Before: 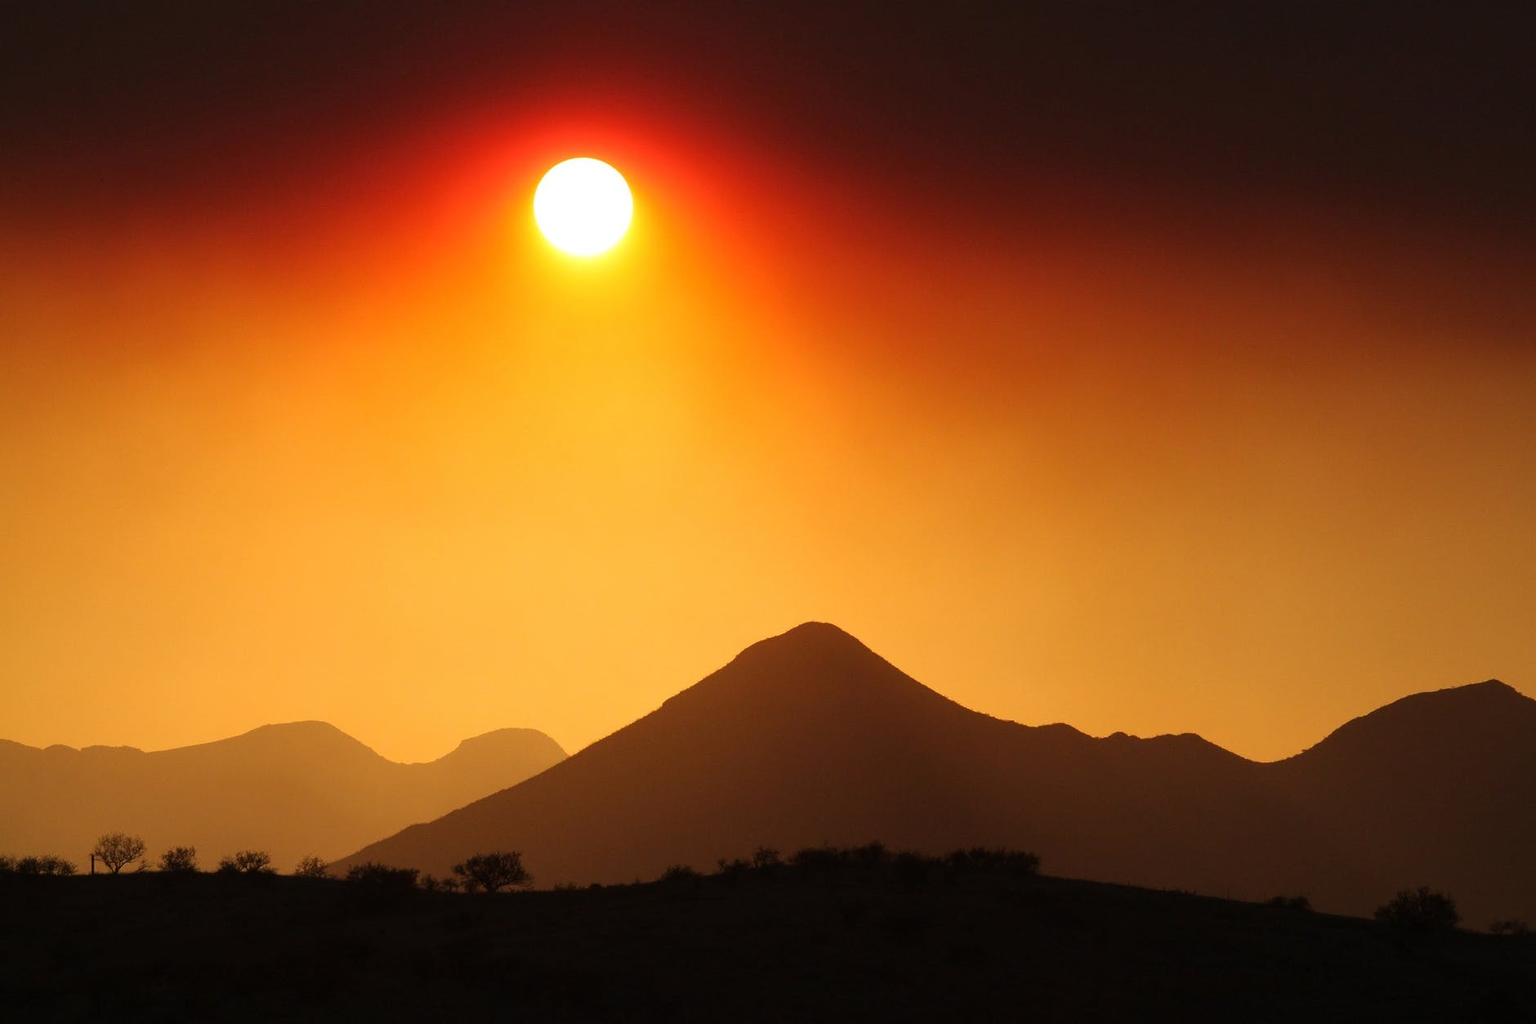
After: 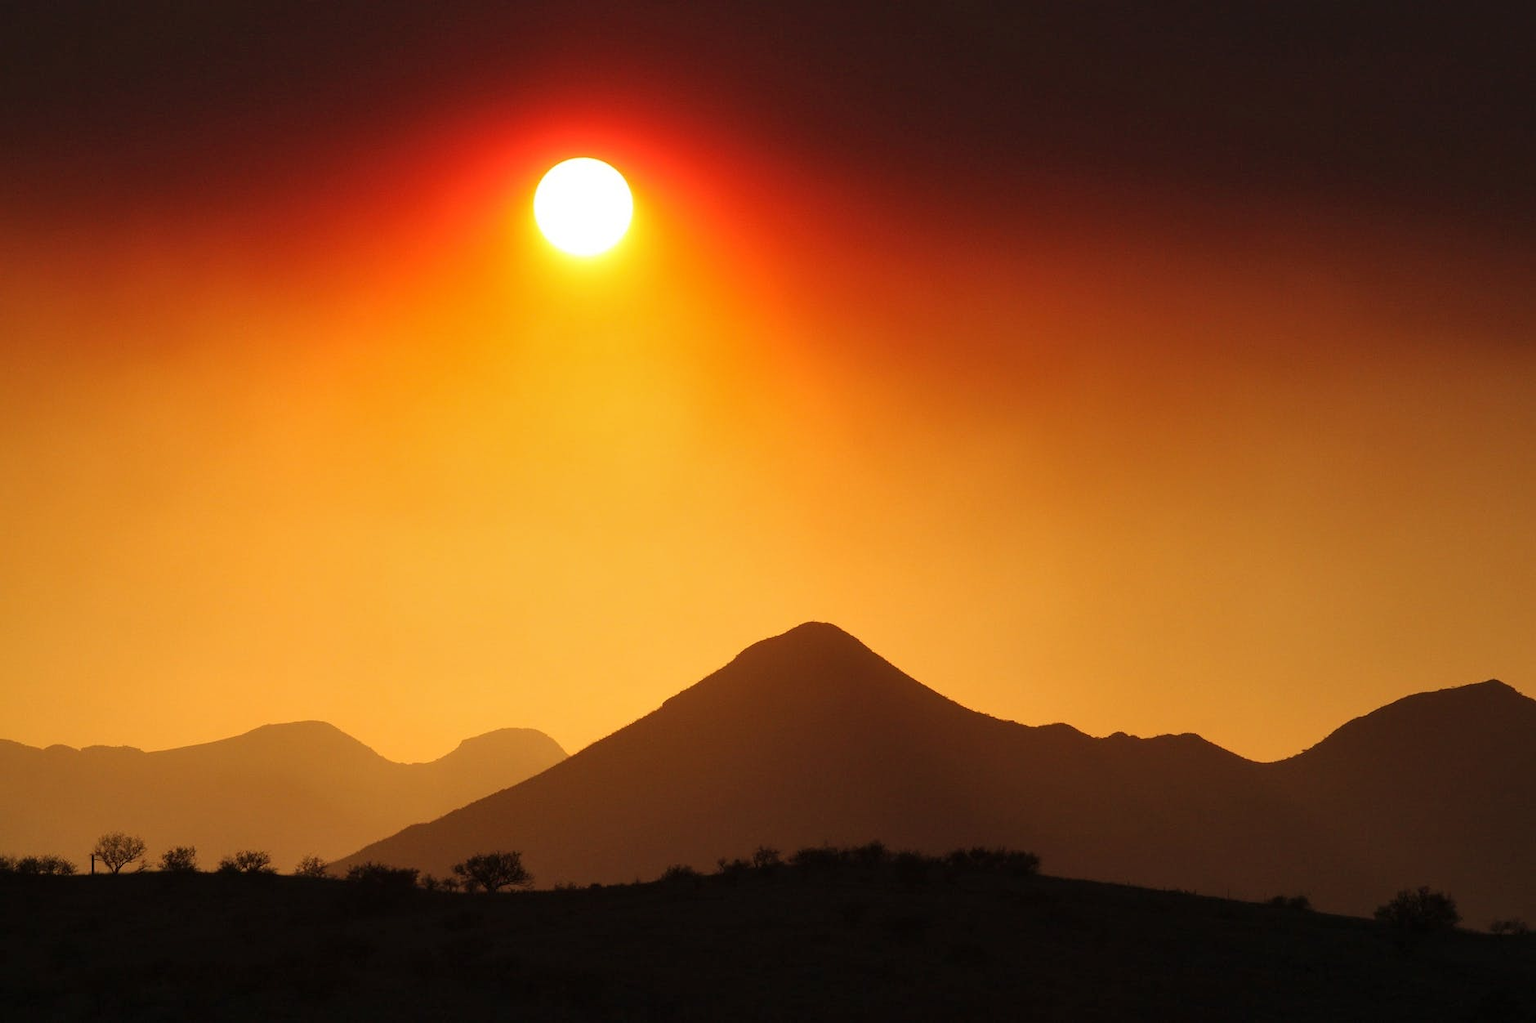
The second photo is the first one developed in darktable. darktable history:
exposure: compensate highlight preservation false
shadows and highlights: radius 125.46, shadows 30.51, highlights -30.51, low approximation 0.01, soften with gaussian
